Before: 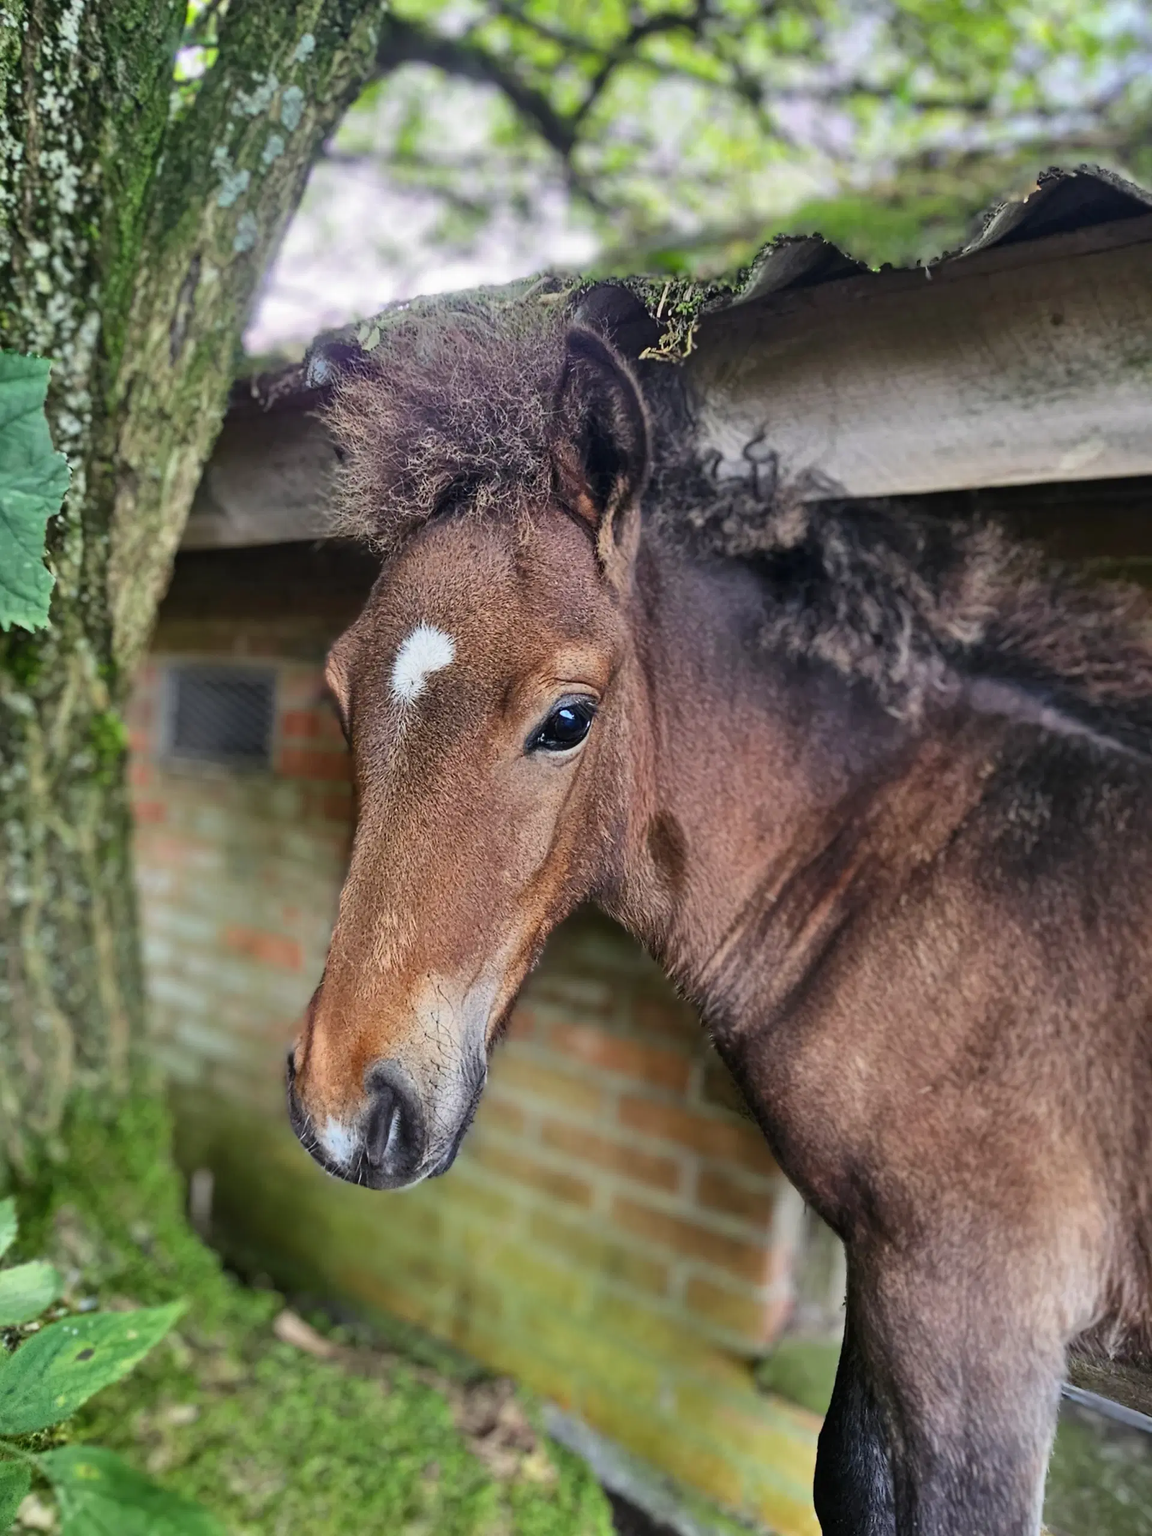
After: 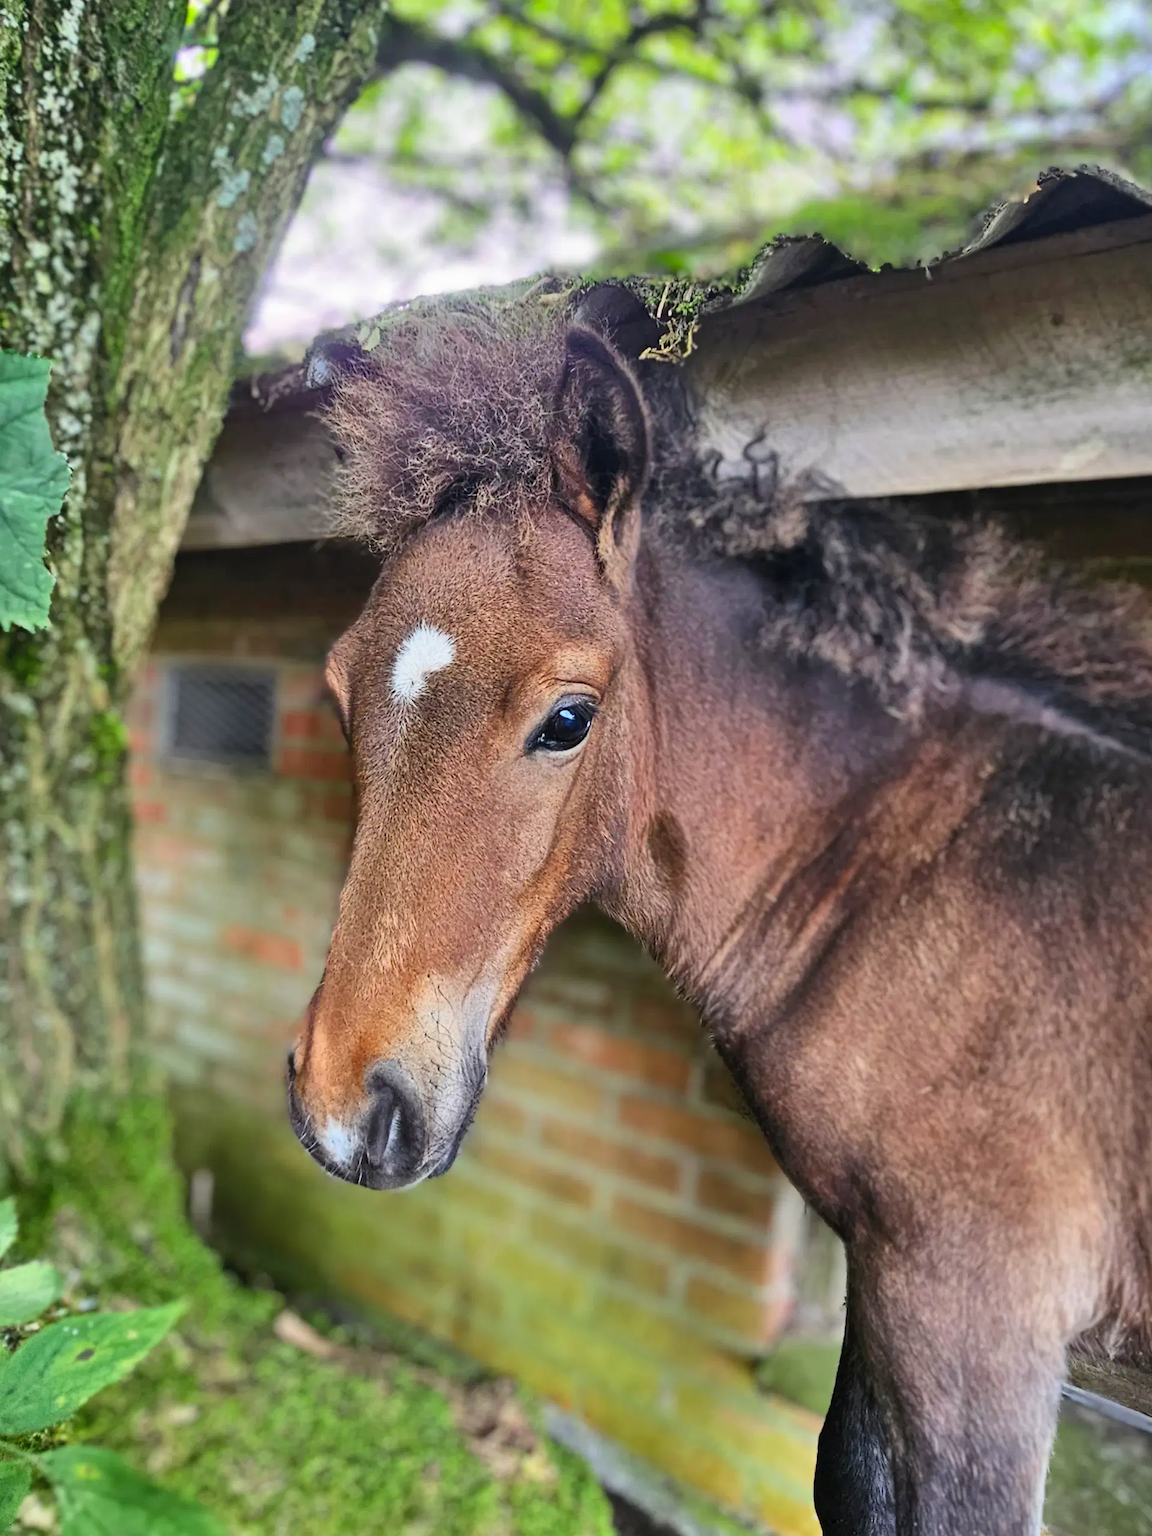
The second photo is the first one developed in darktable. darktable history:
contrast brightness saturation: contrast 0.075, brightness 0.083, saturation 0.179
